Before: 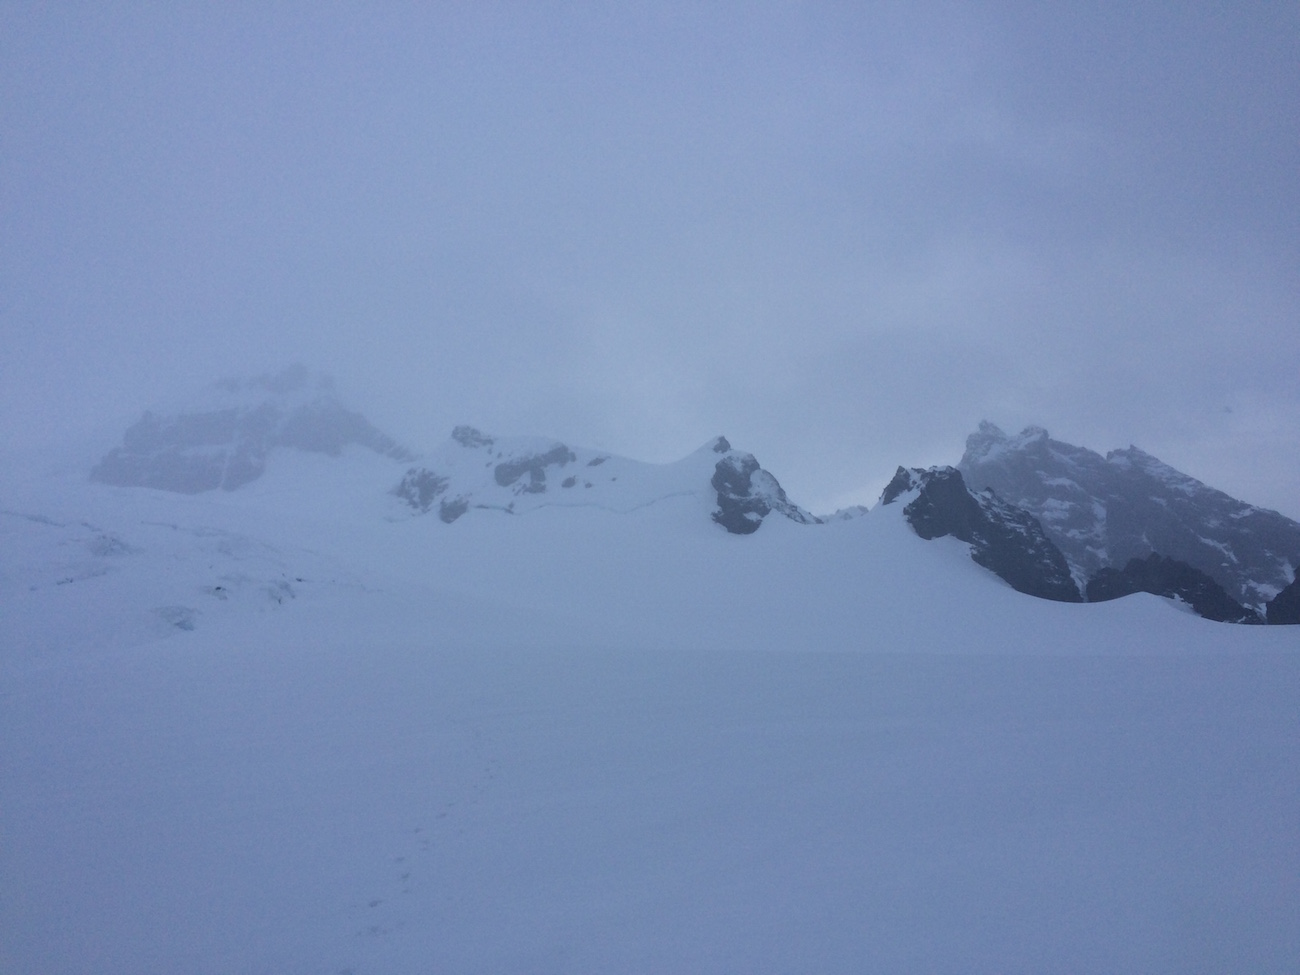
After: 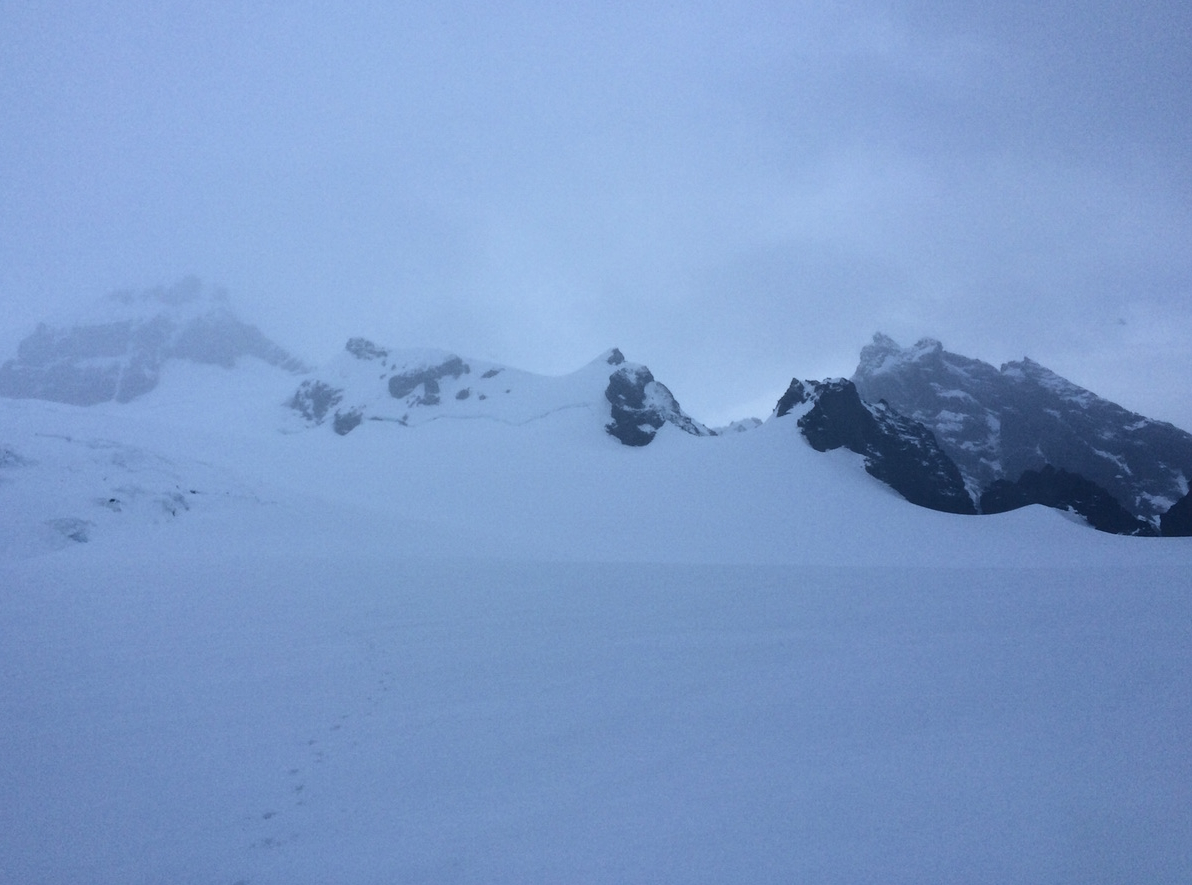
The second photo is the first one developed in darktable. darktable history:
white balance: red 0.925, blue 1.046
crop and rotate: left 8.262%, top 9.226%
contrast brightness saturation: contrast 0.28
